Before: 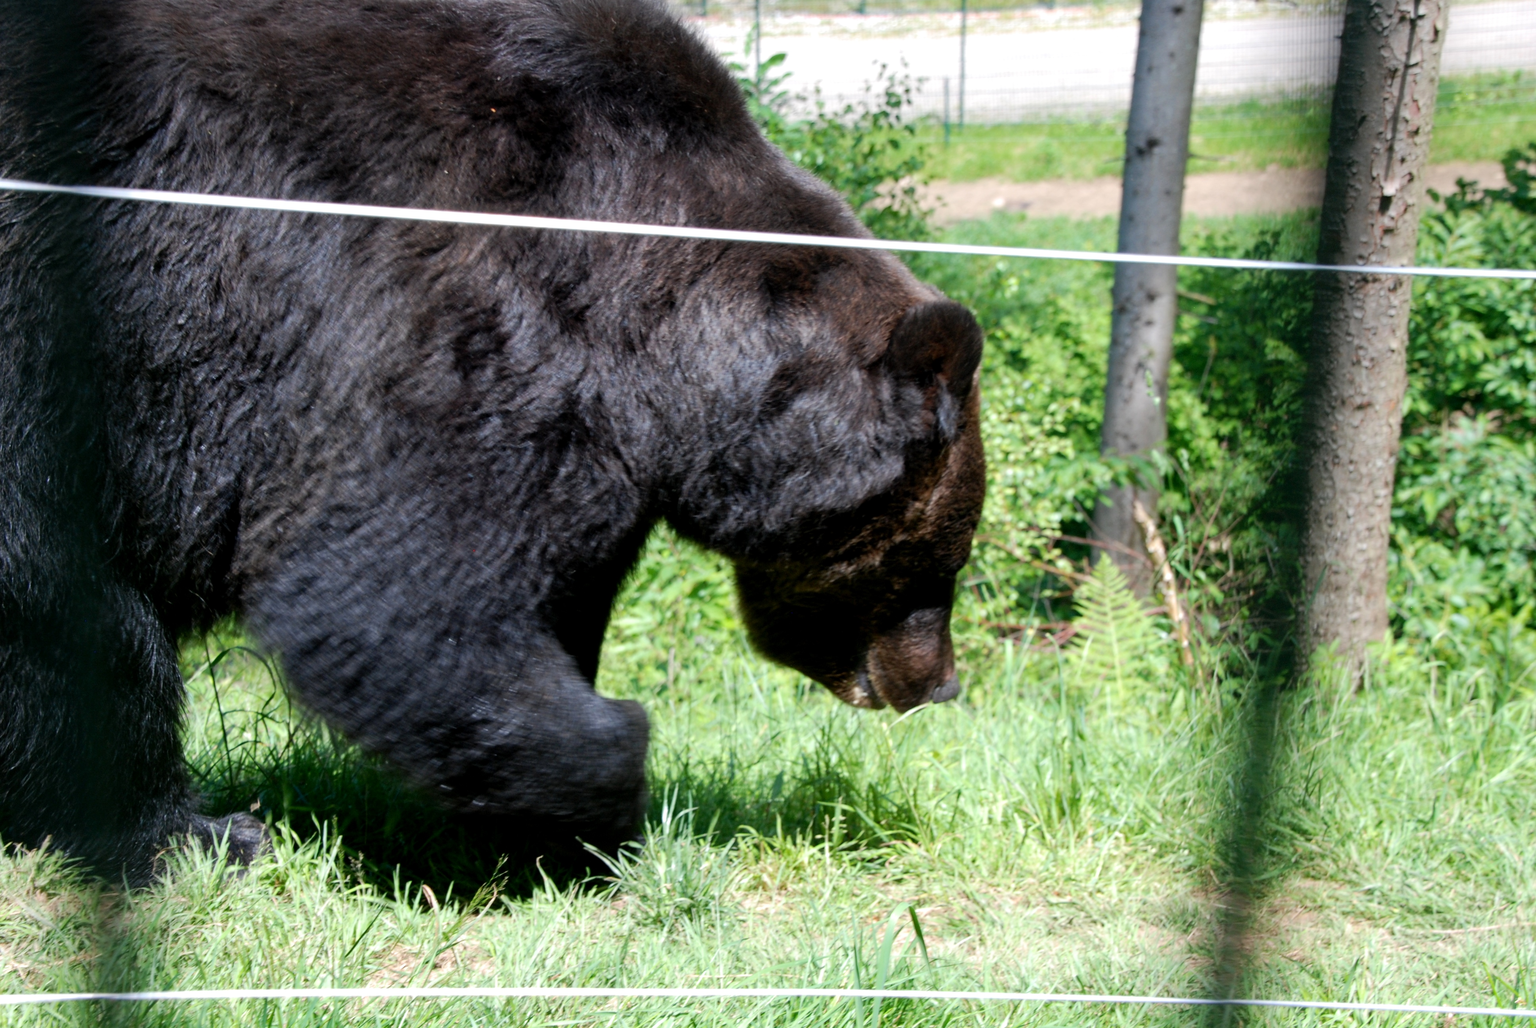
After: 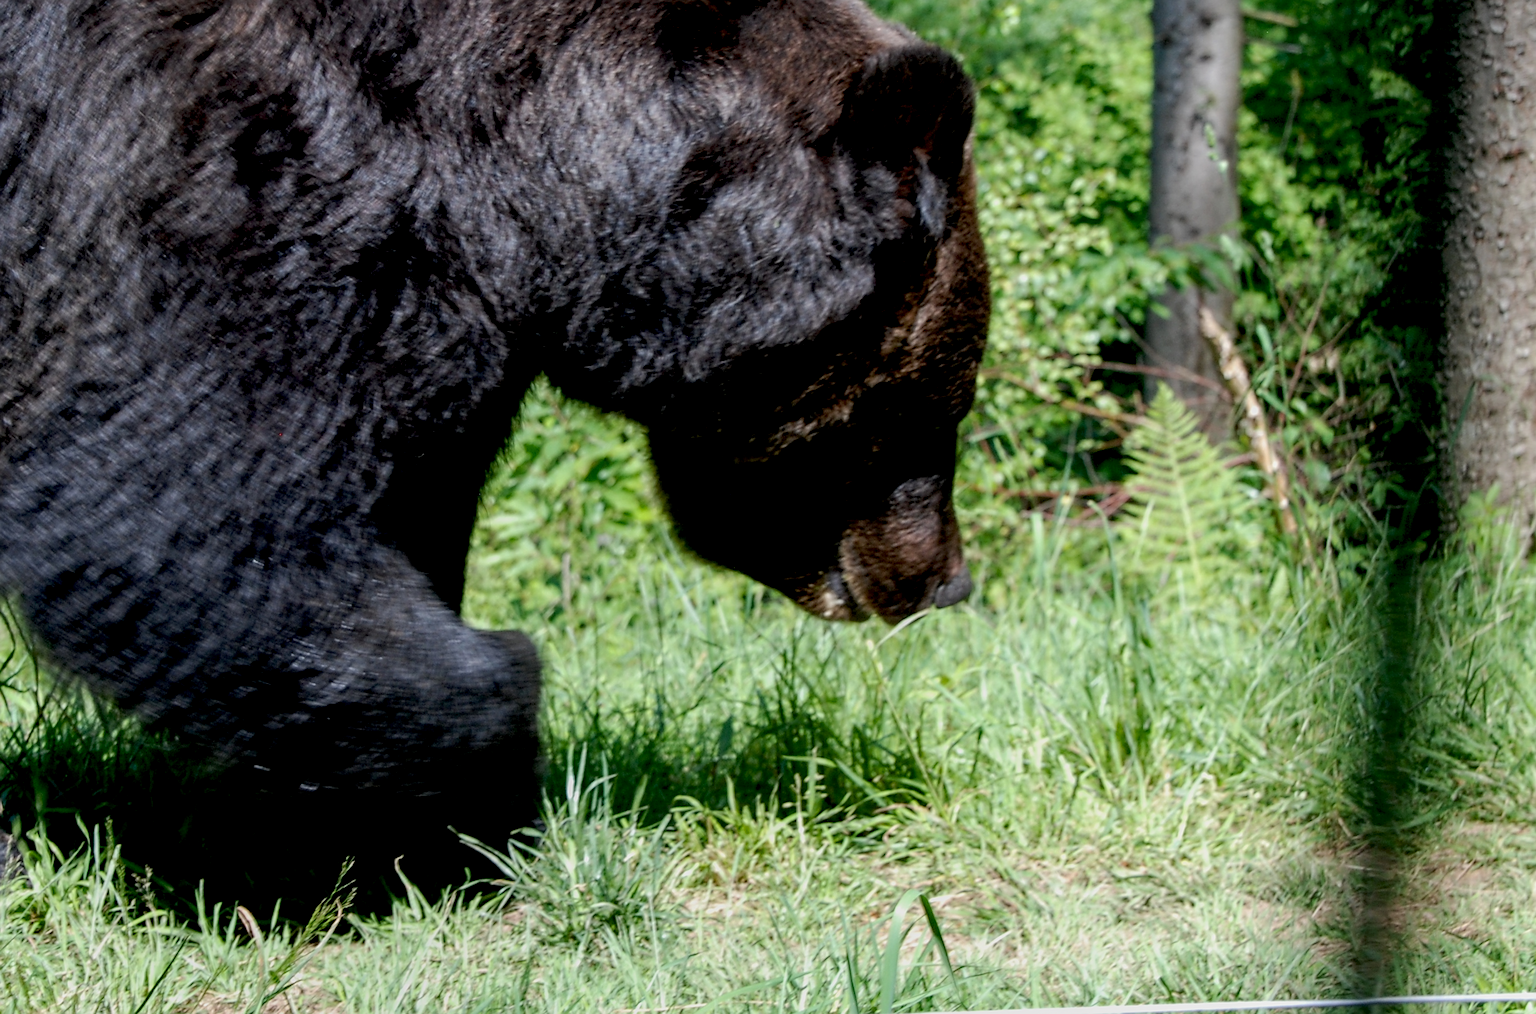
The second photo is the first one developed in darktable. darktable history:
crop: left 16.871%, top 22.857%, right 9.116%
sharpen: on, module defaults
local contrast: highlights 61%, detail 143%, midtone range 0.428
exposure: black level correction 0.011, exposure -0.478 EV, compensate highlight preservation false
tone equalizer: on, module defaults
rotate and perspective: rotation -3.52°, crop left 0.036, crop right 0.964, crop top 0.081, crop bottom 0.919
